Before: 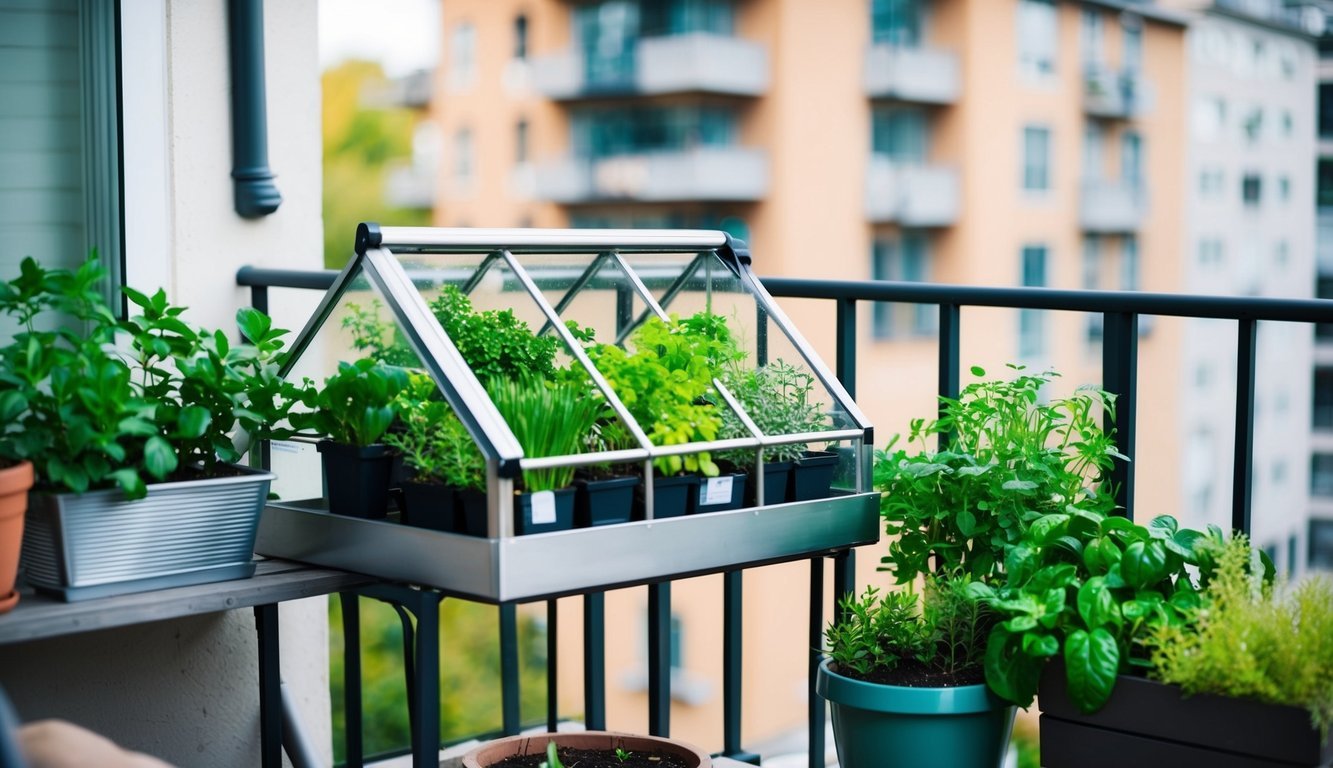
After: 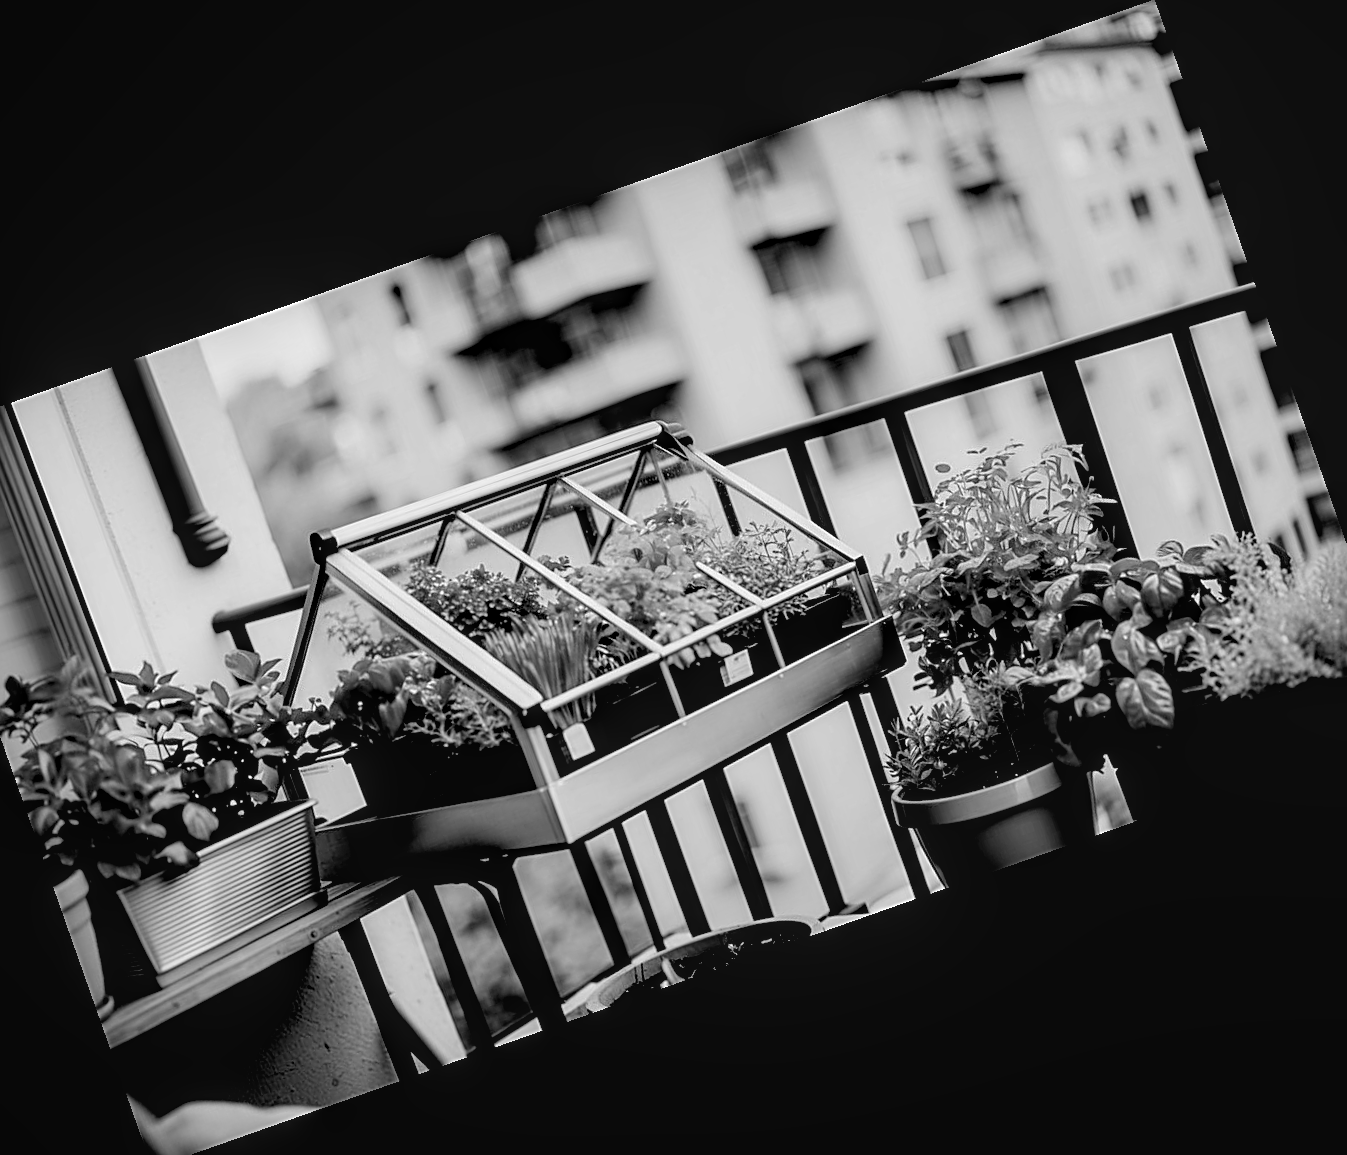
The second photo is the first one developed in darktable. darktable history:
white balance: emerald 1
rgb levels: mode RGB, independent channels, levels [[0, 0.474, 1], [0, 0.5, 1], [0, 0.5, 1]]
crop and rotate: angle 19.43°, left 6.812%, right 4.125%, bottom 1.087%
monochrome: a -6.99, b 35.61, size 1.4
sharpen: on, module defaults
tone curve: curves: ch0 [(0, 0.012) (0.036, 0.035) (0.274, 0.288) (0.504, 0.536) (0.844, 0.84) (1, 0.983)]; ch1 [(0, 0) (0.389, 0.403) (0.462, 0.486) (0.499, 0.498) (0.511, 0.502) (0.536, 0.547) (0.579, 0.578) (0.626, 0.645) (0.749, 0.781) (1, 1)]; ch2 [(0, 0) (0.457, 0.486) (0.5, 0.5) (0.557, 0.561) (0.614, 0.622) (0.704, 0.732) (1, 1)], color space Lab, independent channels, preserve colors none
exposure: black level correction 0.047, exposure 0.013 EV, compensate highlight preservation false
local contrast: on, module defaults
